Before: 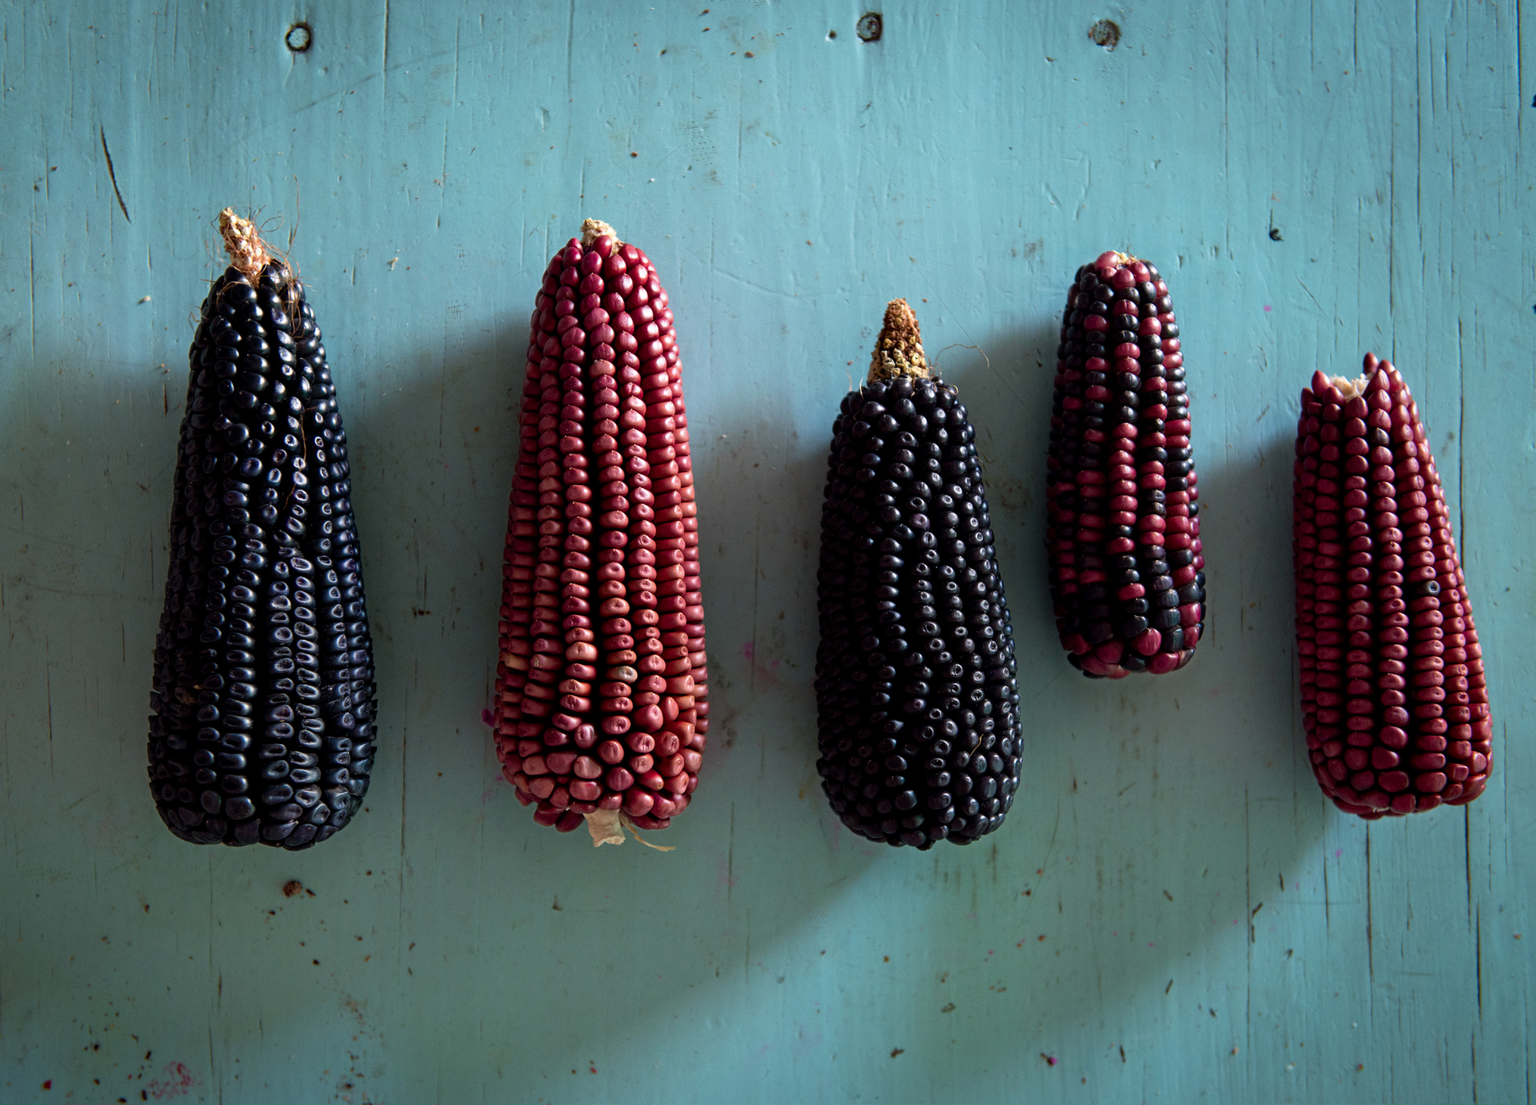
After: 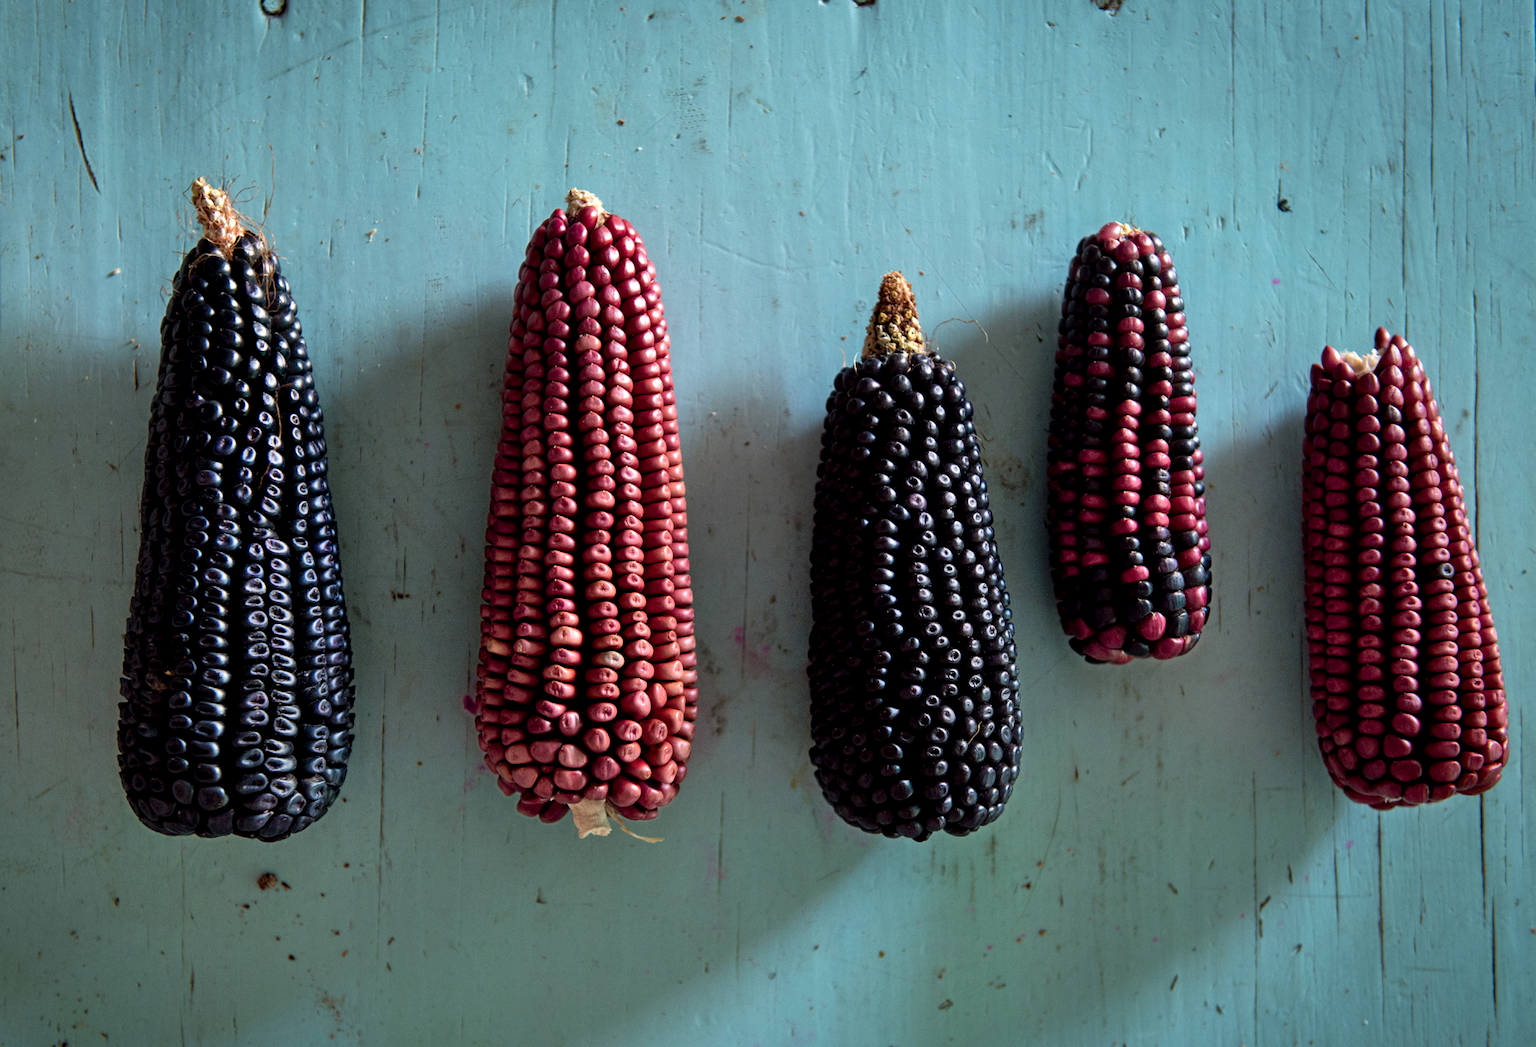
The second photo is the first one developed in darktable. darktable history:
shadows and highlights: shadows 48.13, highlights -40.58, soften with gaussian
local contrast: highlights 107%, shadows 100%, detail 120%, midtone range 0.2
crop: left 2.263%, top 3.333%, right 1.012%, bottom 4.972%
